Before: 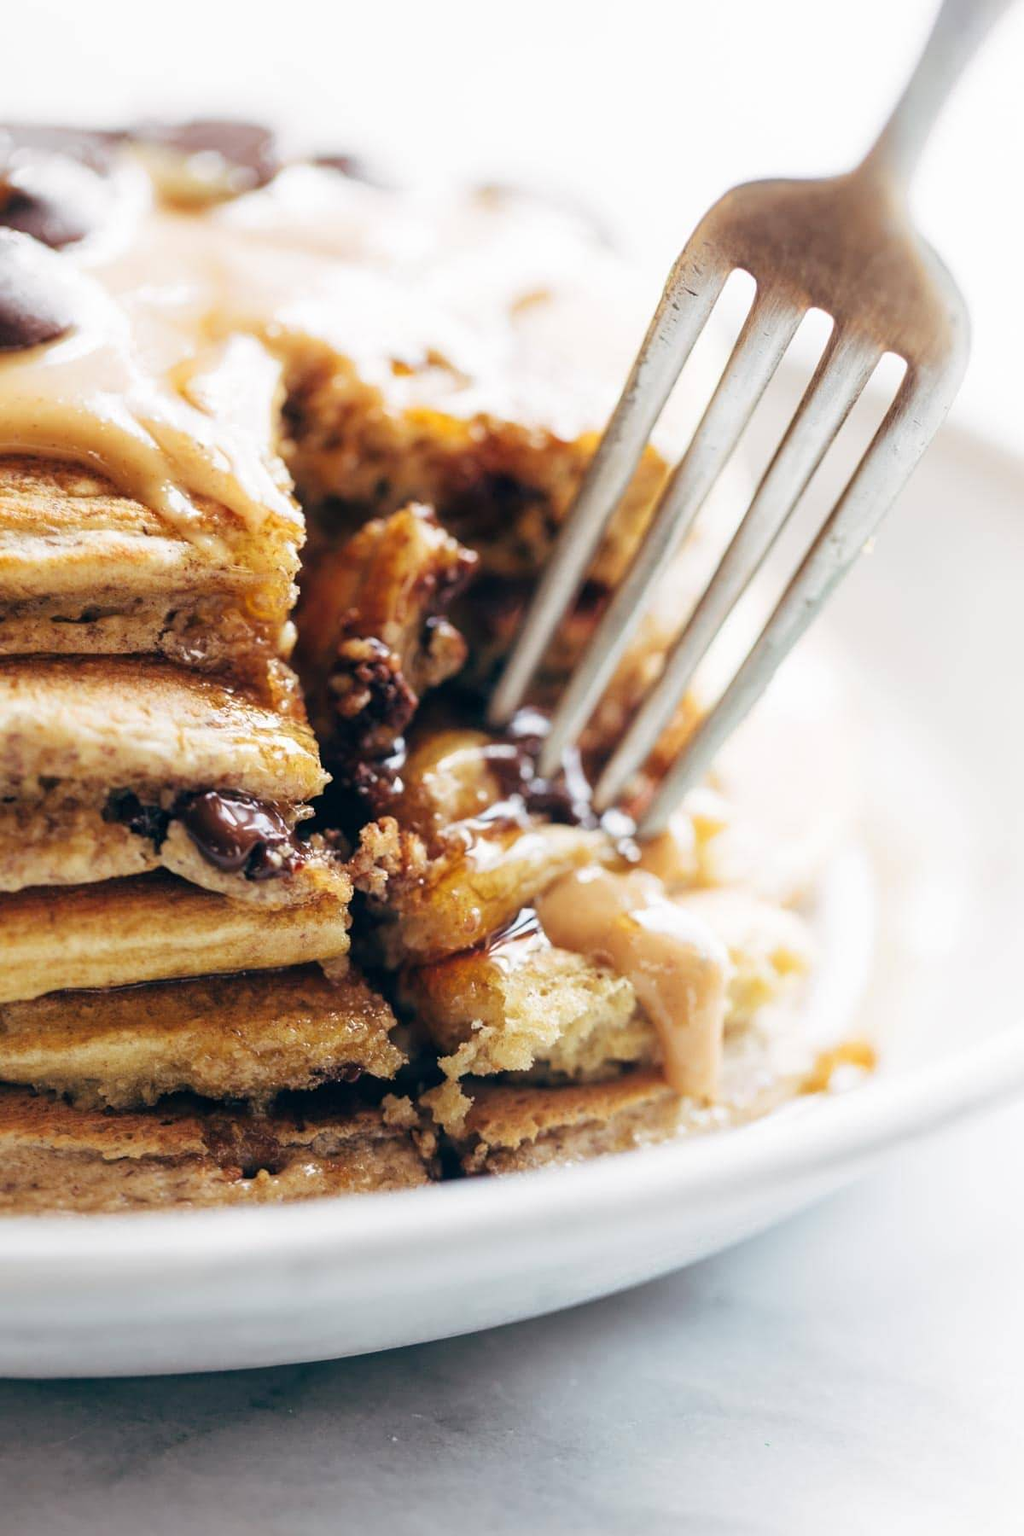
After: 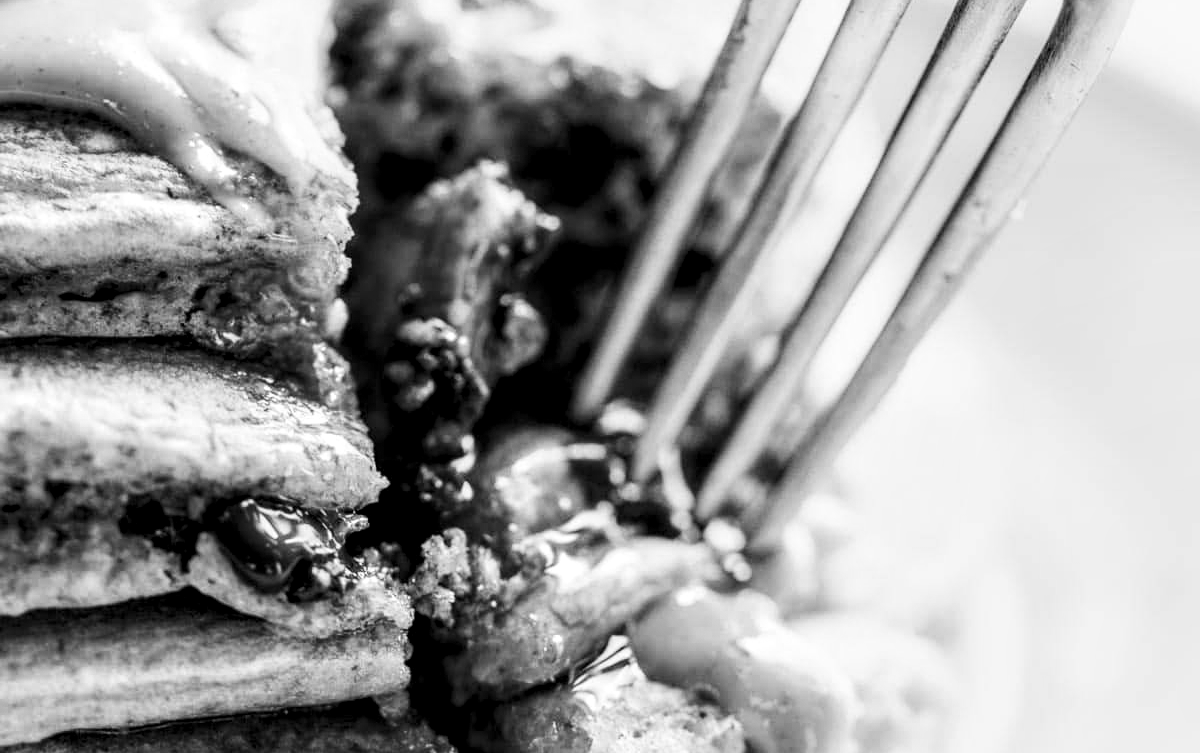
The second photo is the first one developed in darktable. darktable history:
local contrast: highlights 60%, shadows 60%, detail 160%
crop and rotate: top 23.84%, bottom 34.294%
monochrome: a -71.75, b 75.82
contrast brightness saturation: contrast 0.22
